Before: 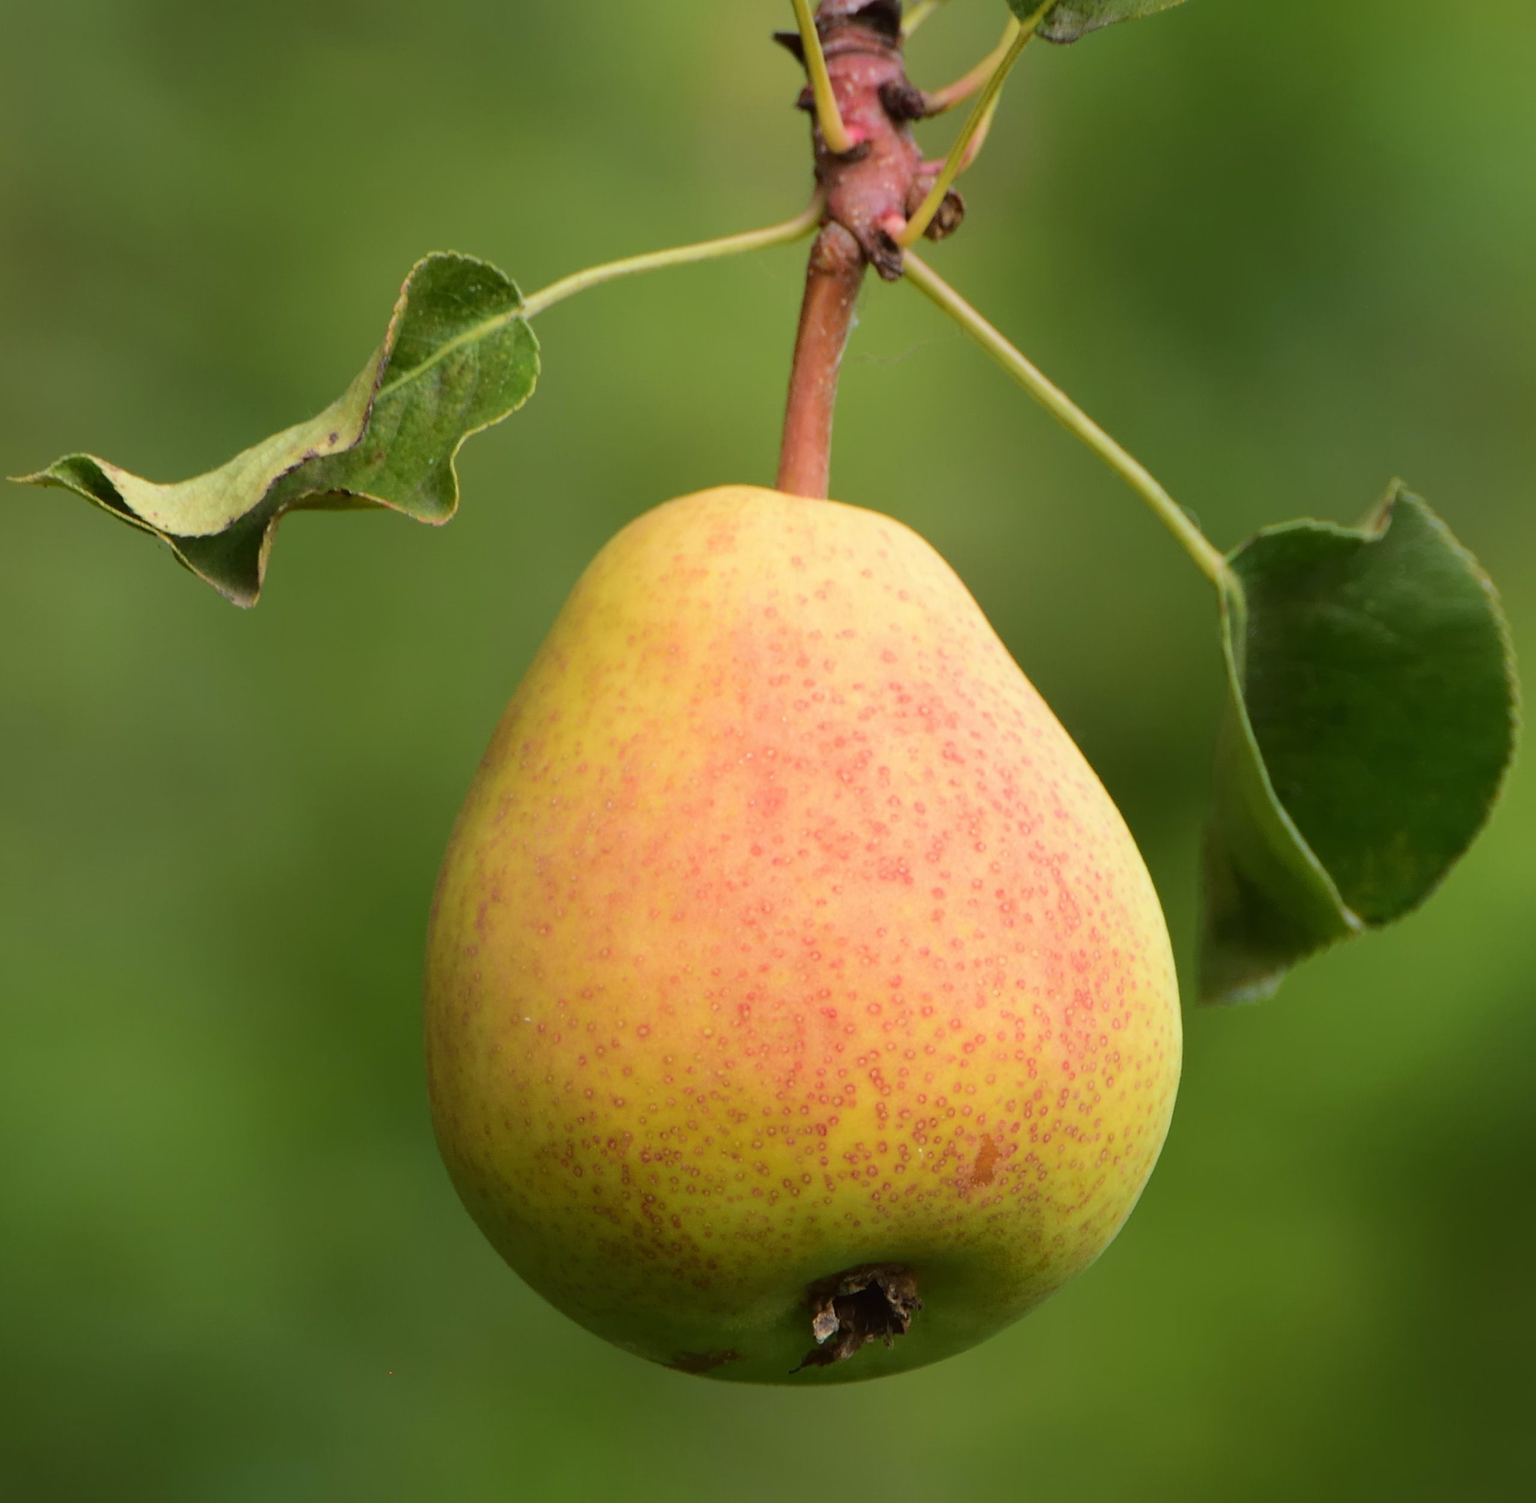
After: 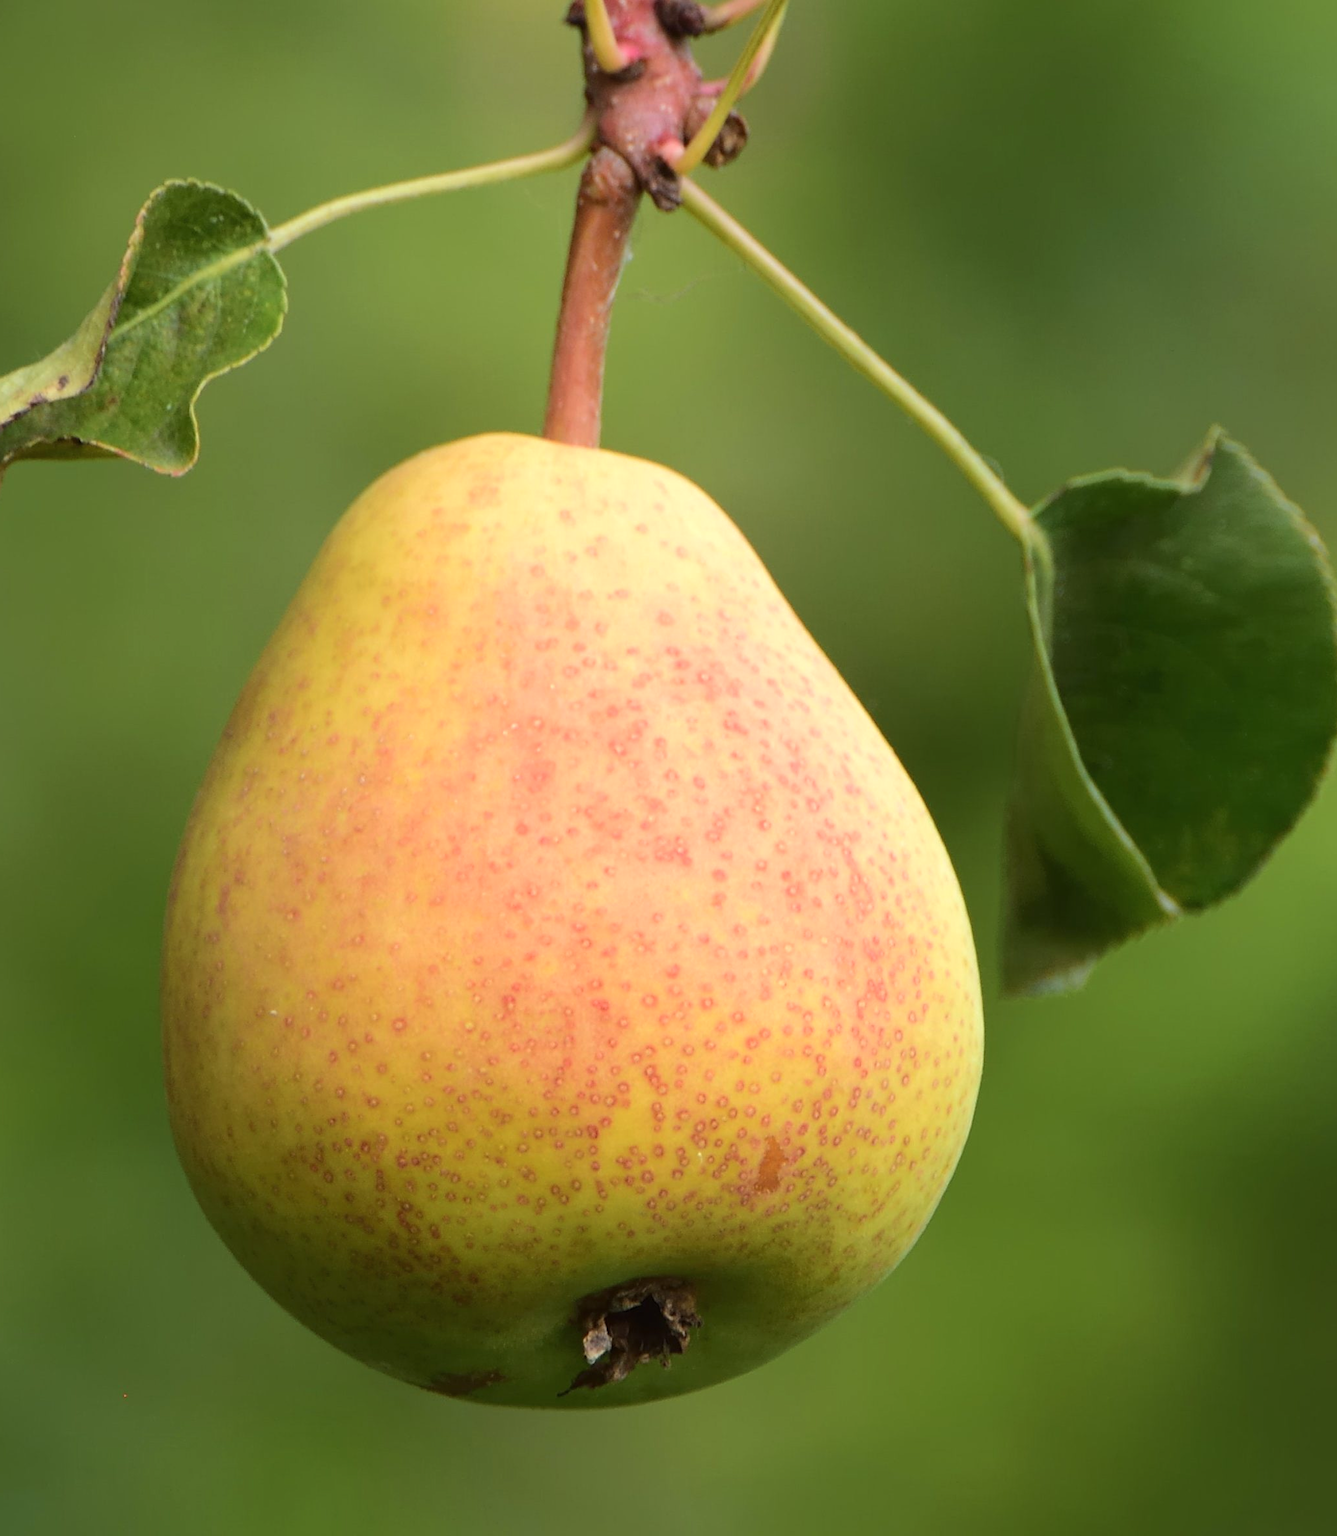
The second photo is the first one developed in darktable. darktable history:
crop and rotate: left 17.959%, top 5.771%, right 1.742%
contrast brightness saturation: saturation -0.05
exposure: exposure 0.2 EV, compensate highlight preservation false
